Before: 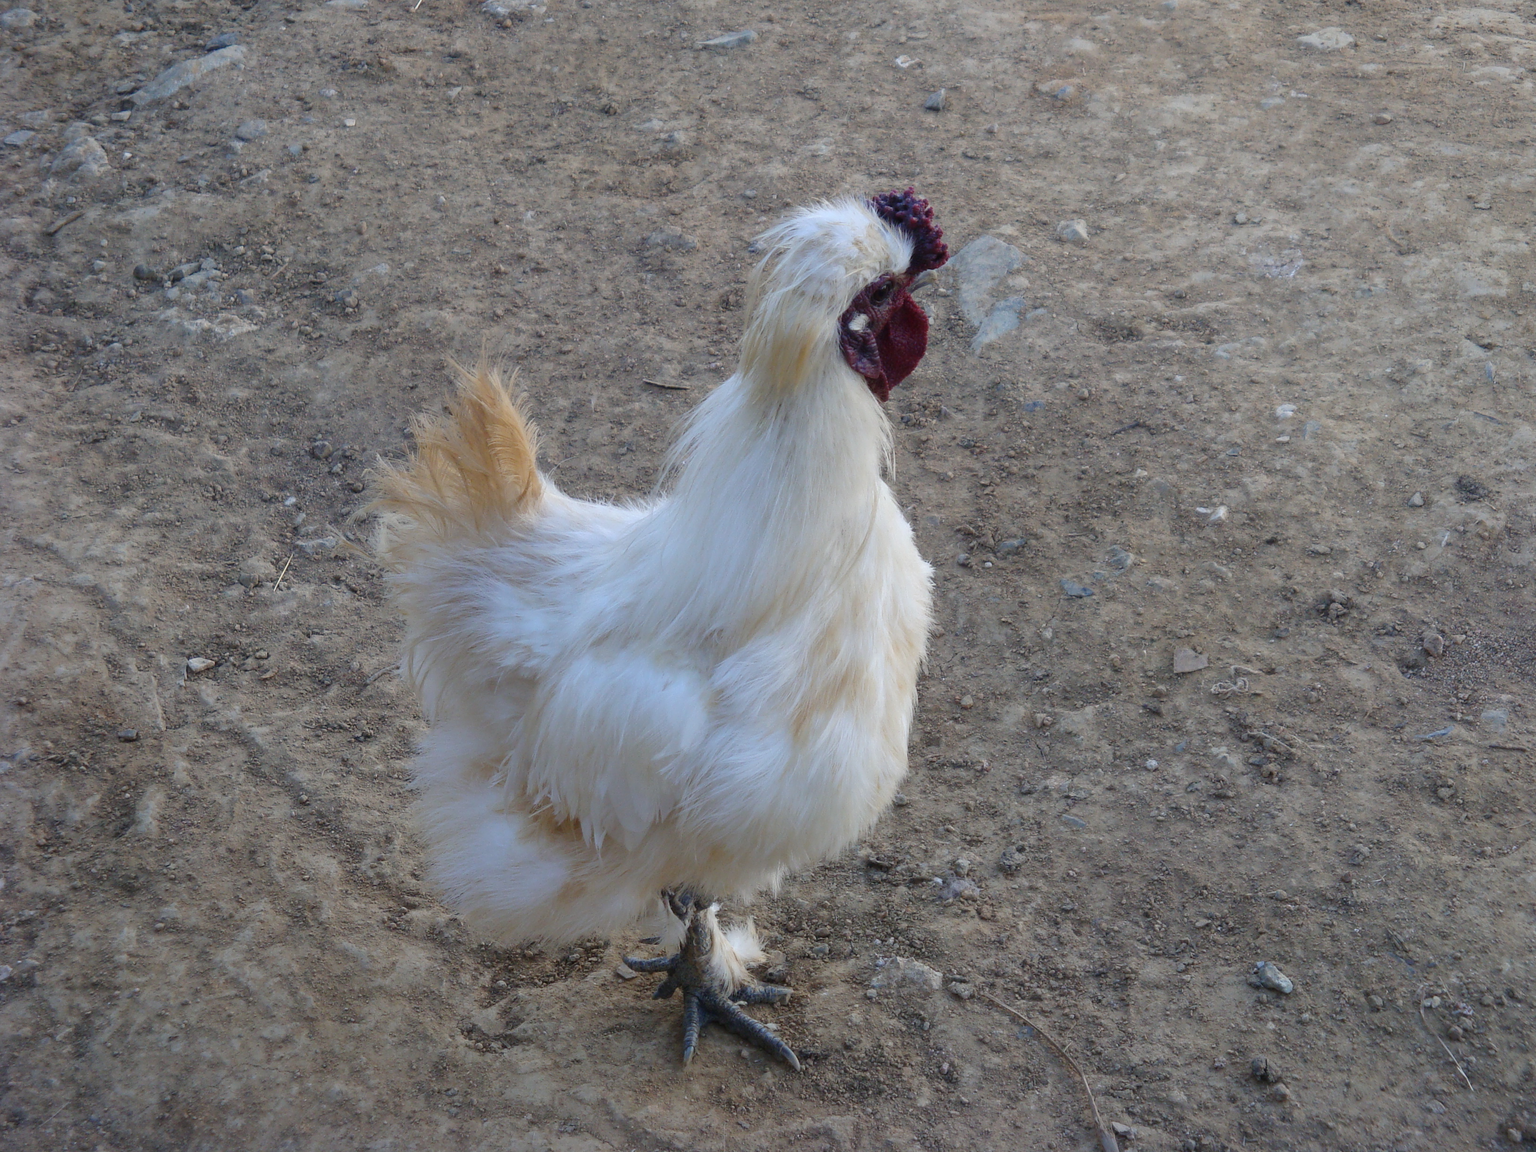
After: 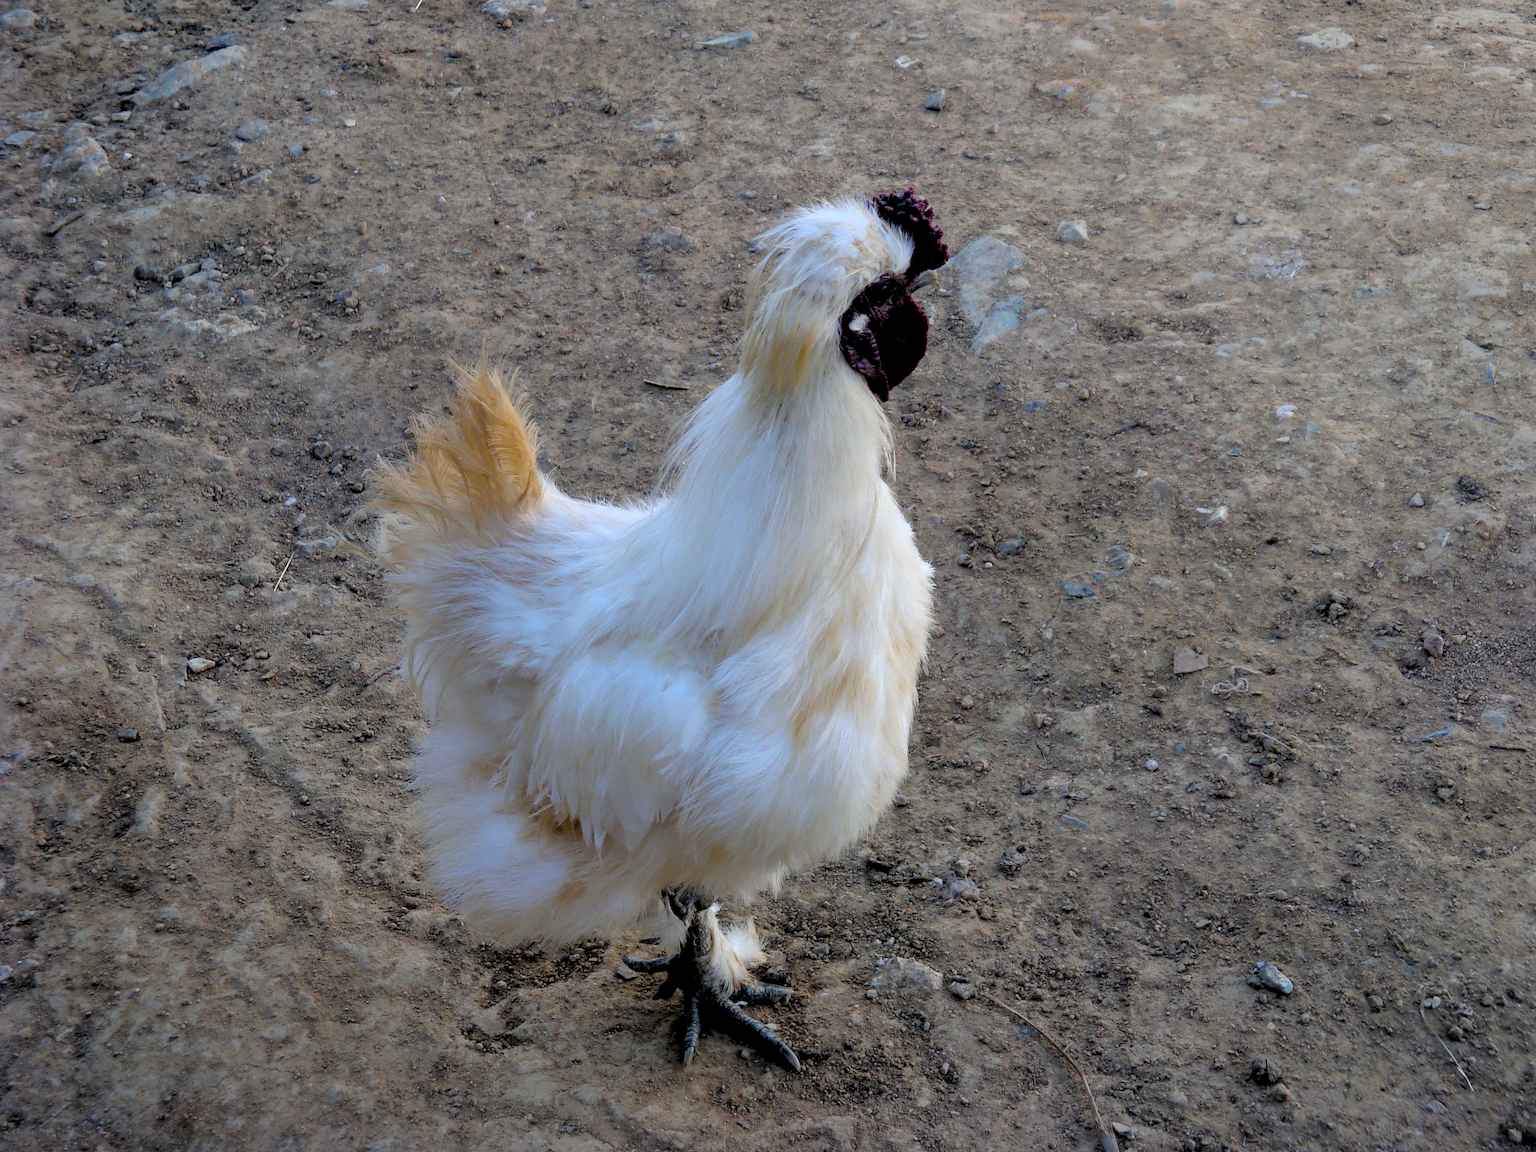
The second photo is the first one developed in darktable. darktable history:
rgb levels: levels [[0.034, 0.472, 0.904], [0, 0.5, 1], [0, 0.5, 1]]
color balance rgb: perceptual saturation grading › global saturation 30%, global vibrance 20%
